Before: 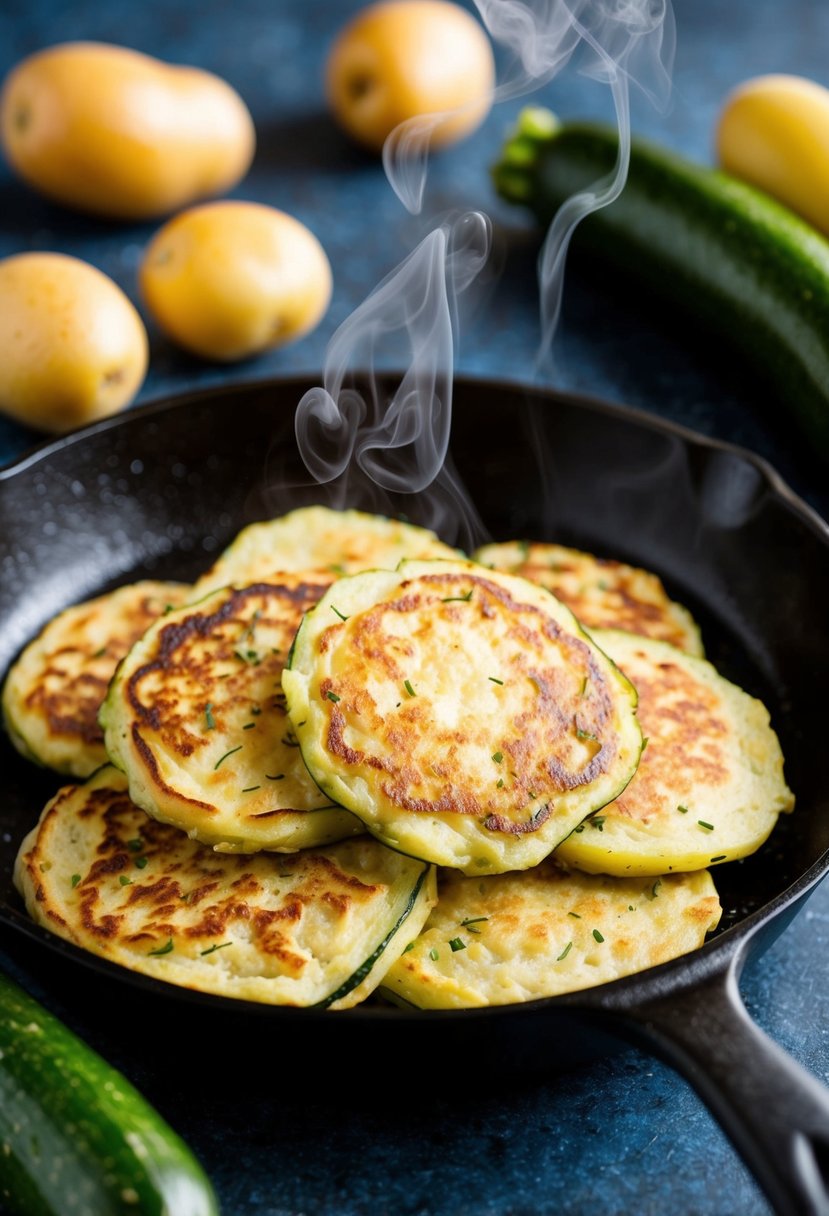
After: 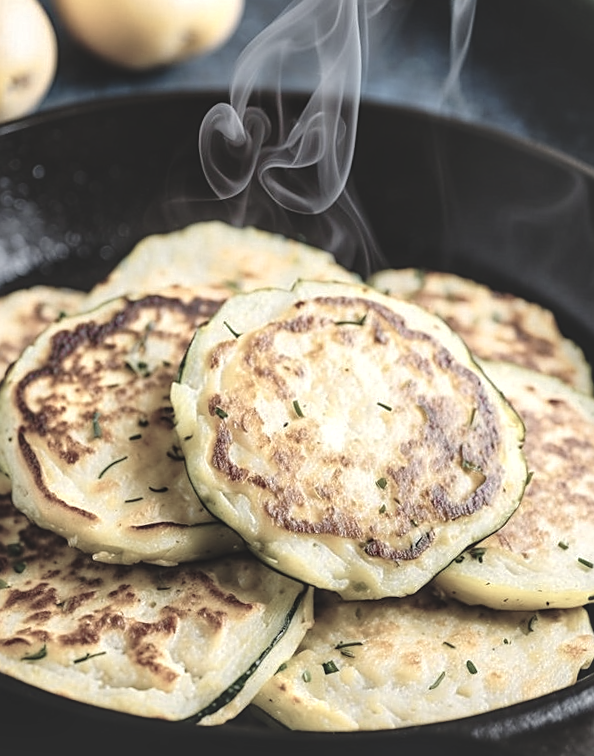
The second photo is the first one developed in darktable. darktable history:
crop and rotate: angle -3.37°, left 9.79%, top 20.73%, right 12.42%, bottom 11.82%
exposure: black level correction -0.03, compensate highlight preservation false
local contrast: on, module defaults
shadows and highlights: low approximation 0.01, soften with gaussian
sharpen: on, module defaults
tone curve: curves: ch0 [(0, 0) (0.003, 0.008) (0.011, 0.01) (0.025, 0.012) (0.044, 0.023) (0.069, 0.033) (0.1, 0.046) (0.136, 0.075) (0.177, 0.116) (0.224, 0.171) (0.277, 0.235) (0.335, 0.312) (0.399, 0.397) (0.468, 0.466) (0.543, 0.54) (0.623, 0.62) (0.709, 0.701) (0.801, 0.782) (0.898, 0.877) (1, 1)], preserve colors none
color zones: curves: ch0 [(0, 0.6) (0.129, 0.585) (0.193, 0.596) (0.429, 0.5) (0.571, 0.5) (0.714, 0.5) (0.857, 0.5) (1, 0.6)]; ch1 [(0, 0.453) (0.112, 0.245) (0.213, 0.252) (0.429, 0.233) (0.571, 0.231) (0.683, 0.242) (0.857, 0.296) (1, 0.453)]
